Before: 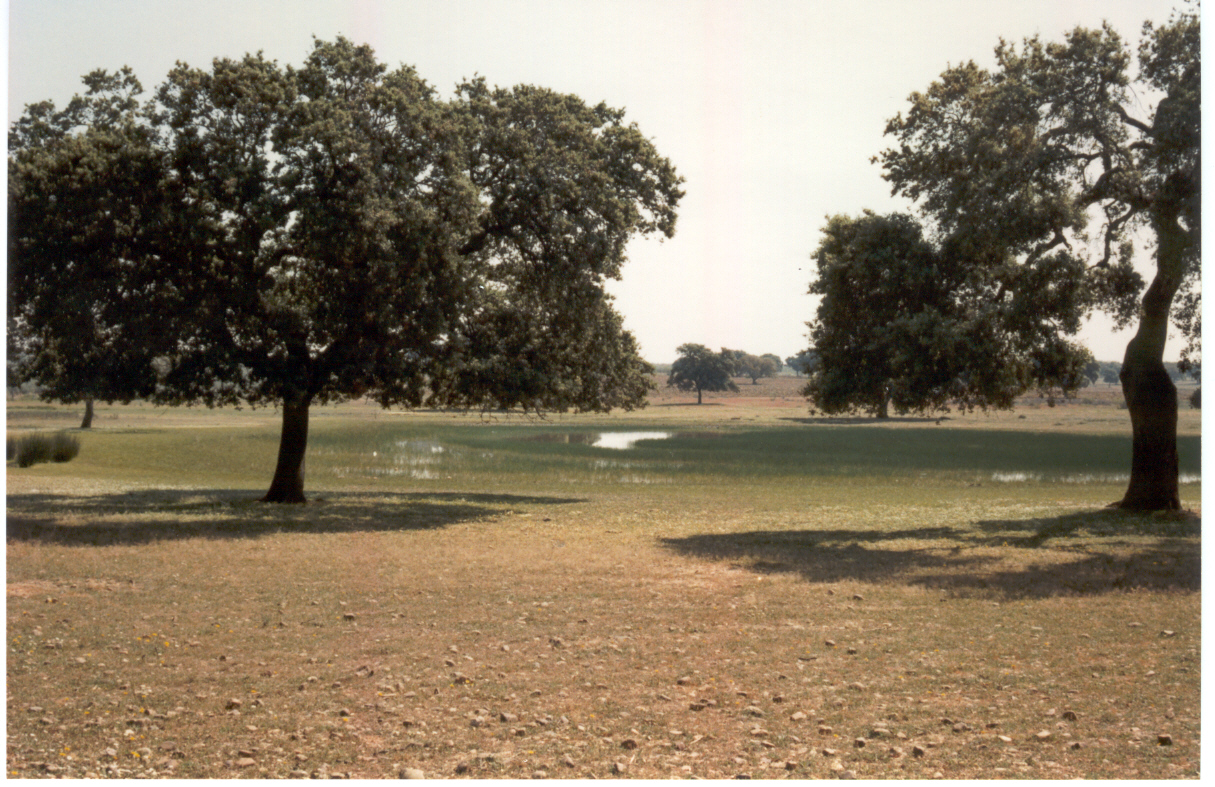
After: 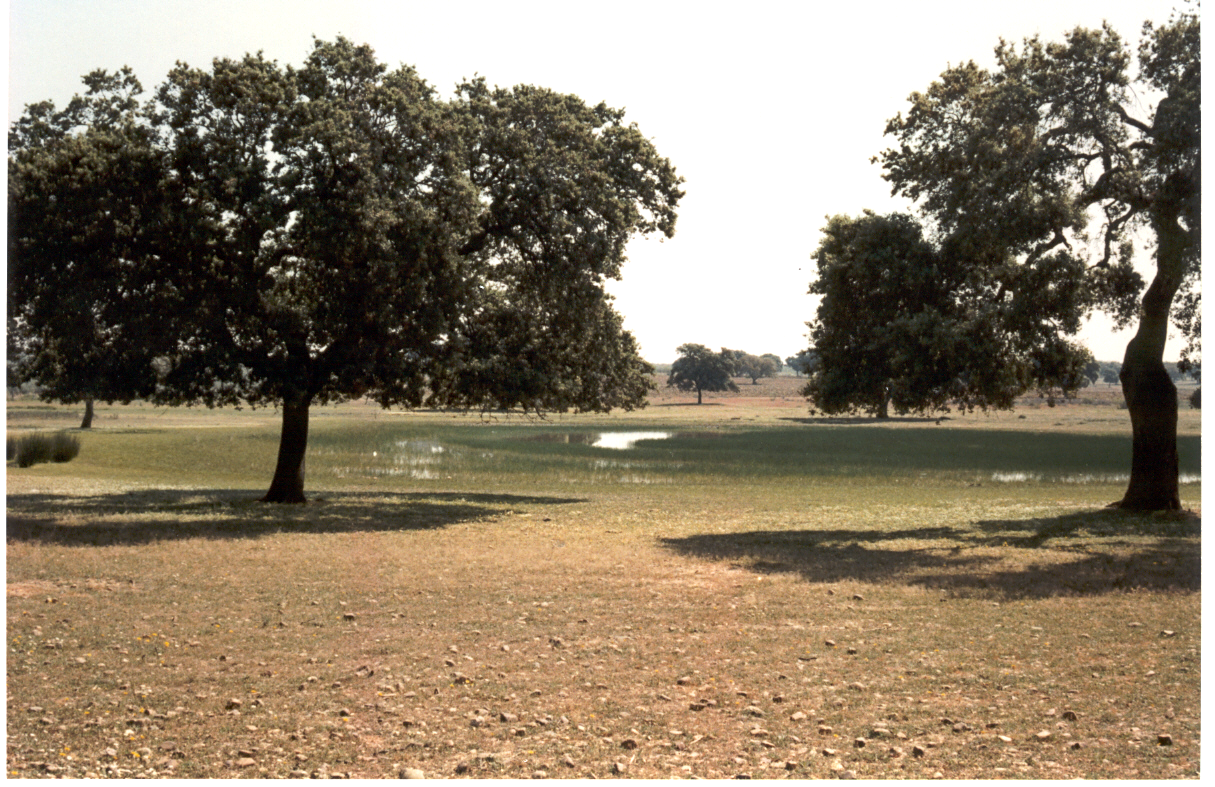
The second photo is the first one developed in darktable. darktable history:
sharpen: amount 0.2
tone equalizer: -8 EV -0.417 EV, -7 EV -0.389 EV, -6 EV -0.333 EV, -5 EV -0.222 EV, -3 EV 0.222 EV, -2 EV 0.333 EV, -1 EV 0.389 EV, +0 EV 0.417 EV, edges refinement/feathering 500, mask exposure compensation -1.57 EV, preserve details no
